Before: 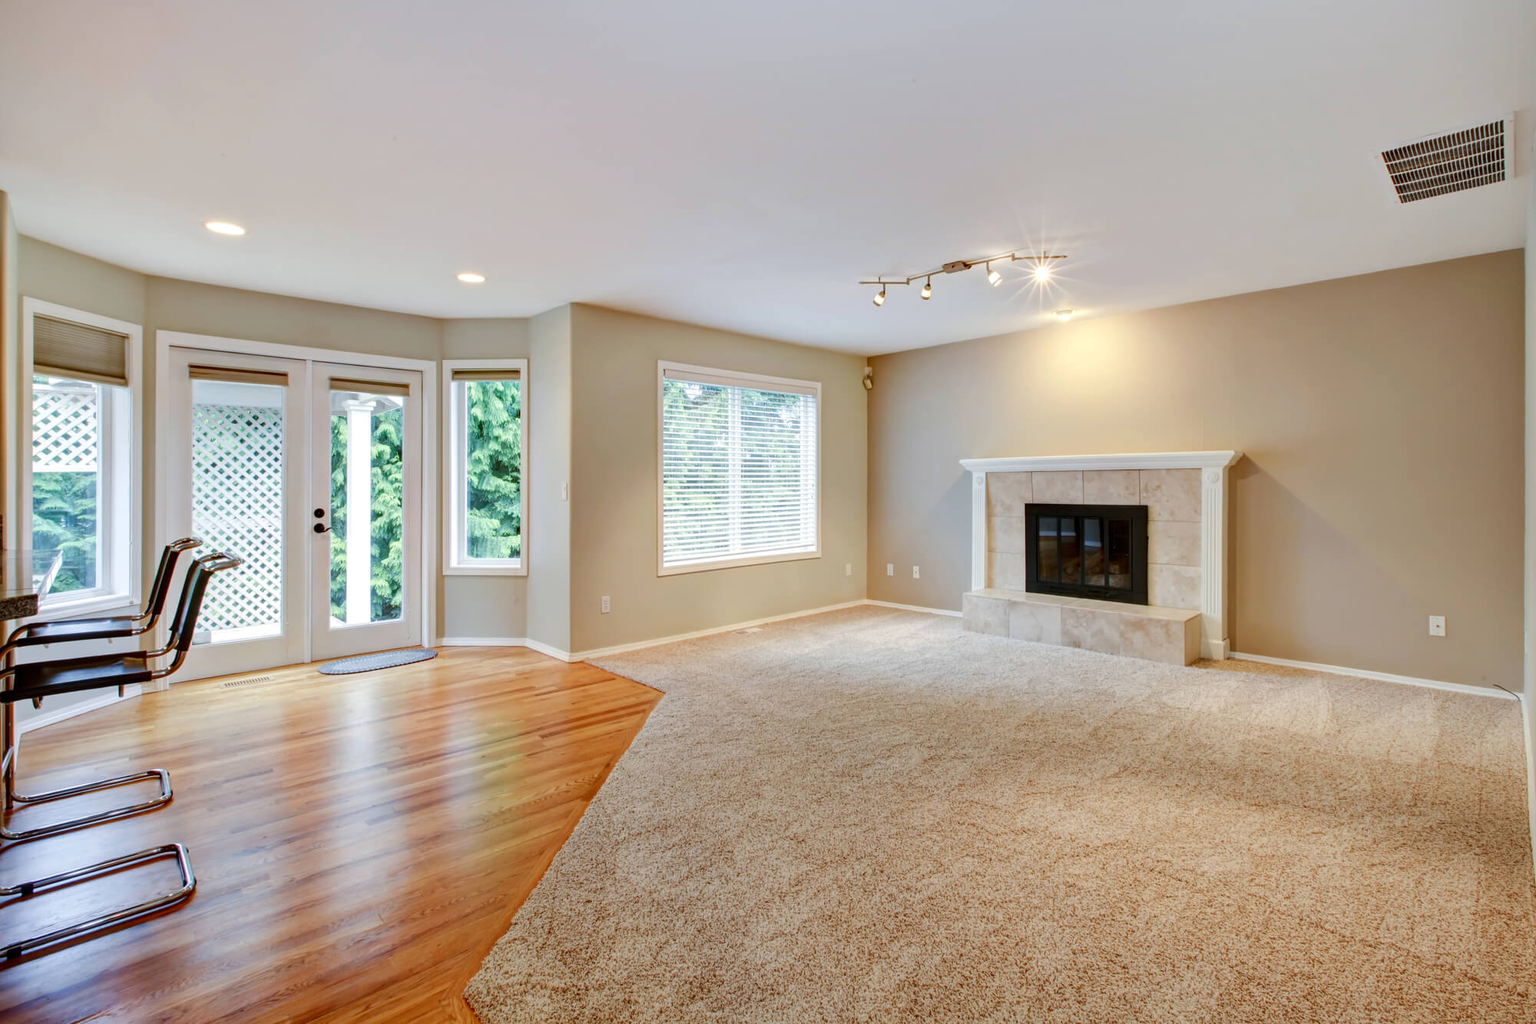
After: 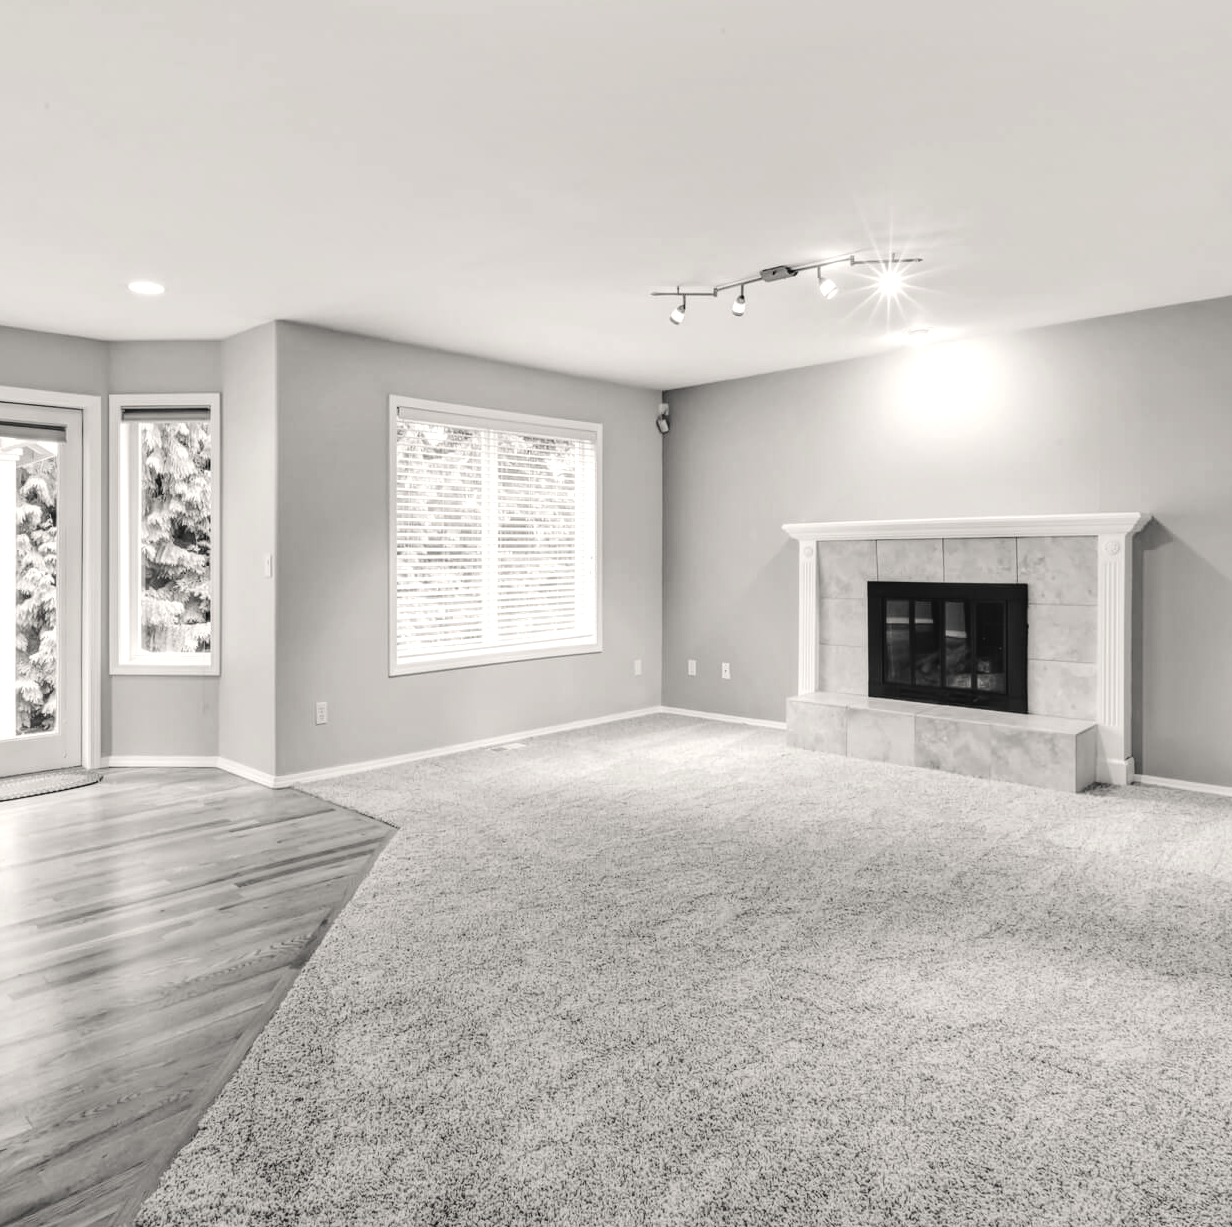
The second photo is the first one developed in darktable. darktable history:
local contrast: on, module defaults
tone curve: curves: ch0 [(0, 0) (0.071, 0.047) (0.266, 0.26) (0.483, 0.554) (0.753, 0.811) (1, 0.983)]; ch1 [(0, 0) (0.346, 0.307) (0.408, 0.387) (0.463, 0.465) (0.482, 0.493) (0.502, 0.499) (0.517, 0.502) (0.55, 0.548) (0.597, 0.61) (0.651, 0.698) (1, 1)]; ch2 [(0, 0) (0.346, 0.34) (0.434, 0.46) (0.485, 0.494) (0.5, 0.498) (0.517, 0.506) (0.526, 0.545) (0.583, 0.61) (0.625, 0.659) (1, 1)], preserve colors none
color calibration: output gray [0.714, 0.278, 0, 0], gray › normalize channels true, illuminant as shot in camera, x 0.359, y 0.362, temperature 4587.87 K, gamut compression 0.004
base curve: curves: ch0 [(0, 0) (0.472, 0.455) (1, 1)], preserve colors none
crop and rotate: left 23.389%, top 5.625%, right 15.005%, bottom 2.28%
color balance rgb: highlights gain › chroma 2.04%, highlights gain › hue 72.98°, linear chroma grading › shadows 9.897%, linear chroma grading › highlights 9.889%, linear chroma grading › global chroma 15.293%, linear chroma grading › mid-tones 14.629%, perceptual saturation grading › global saturation 0.916%, perceptual saturation grading › highlights -17.176%, perceptual saturation grading › mid-tones 33.337%, perceptual saturation grading › shadows 50.505%, perceptual brilliance grading › highlights 8.163%, perceptual brilliance grading › mid-tones 4.467%, perceptual brilliance grading › shadows 1.493%, global vibrance 15.418%
color zones: curves: ch2 [(0, 0.5) (0.084, 0.497) (0.323, 0.335) (0.4, 0.497) (1, 0.5)], mix 25.97%
